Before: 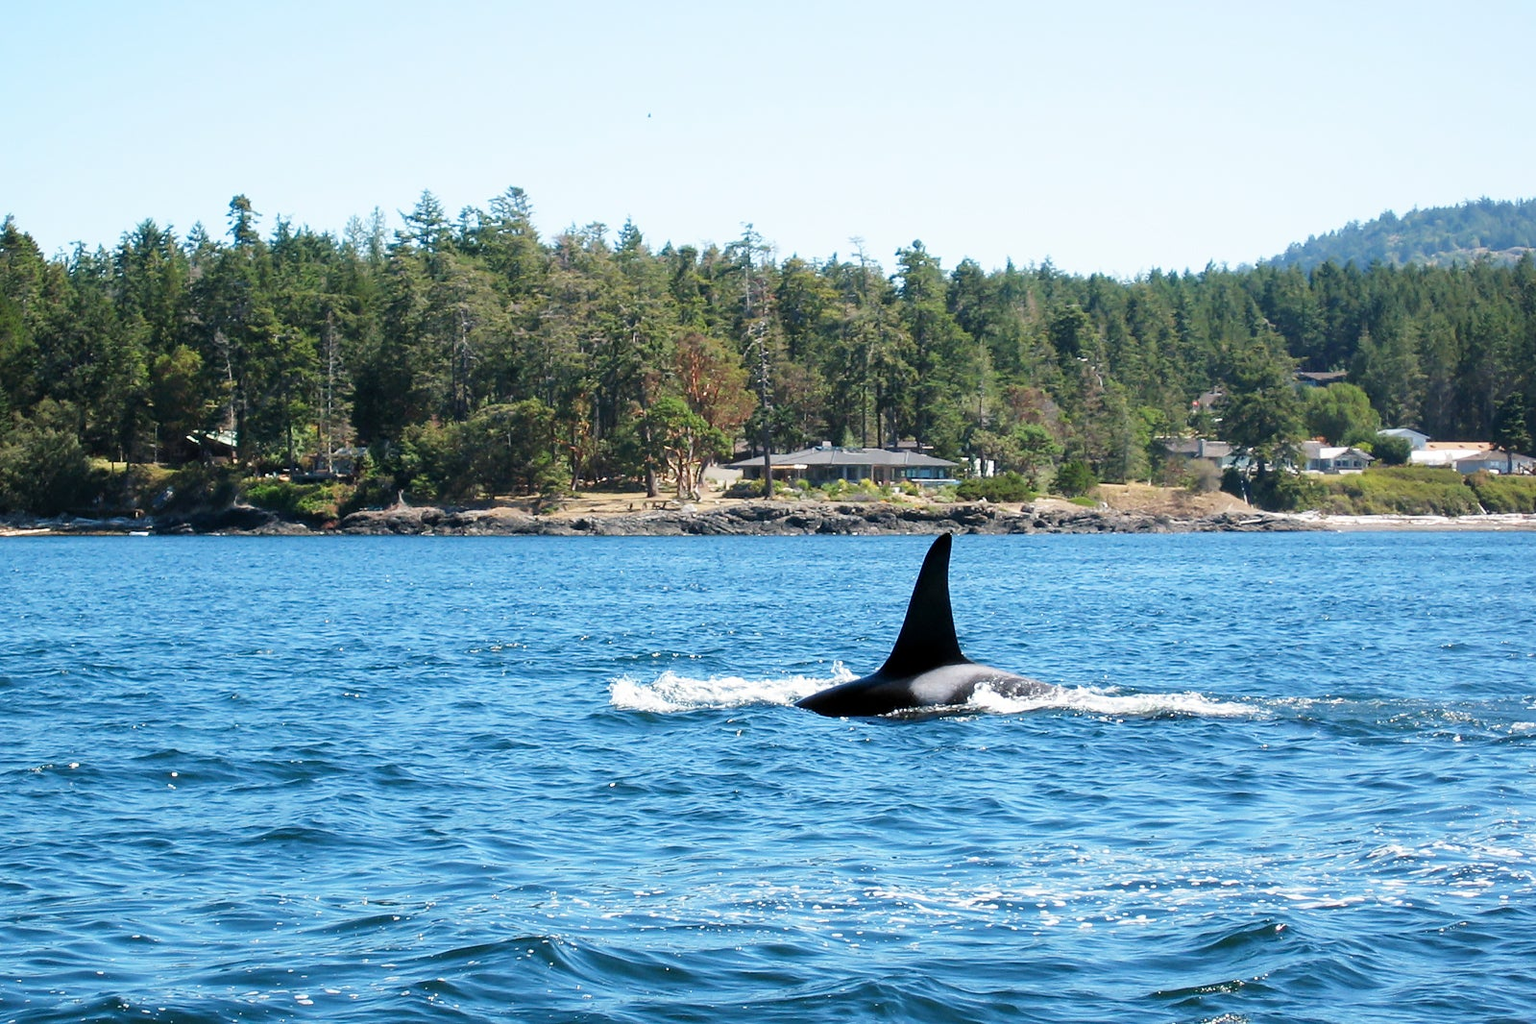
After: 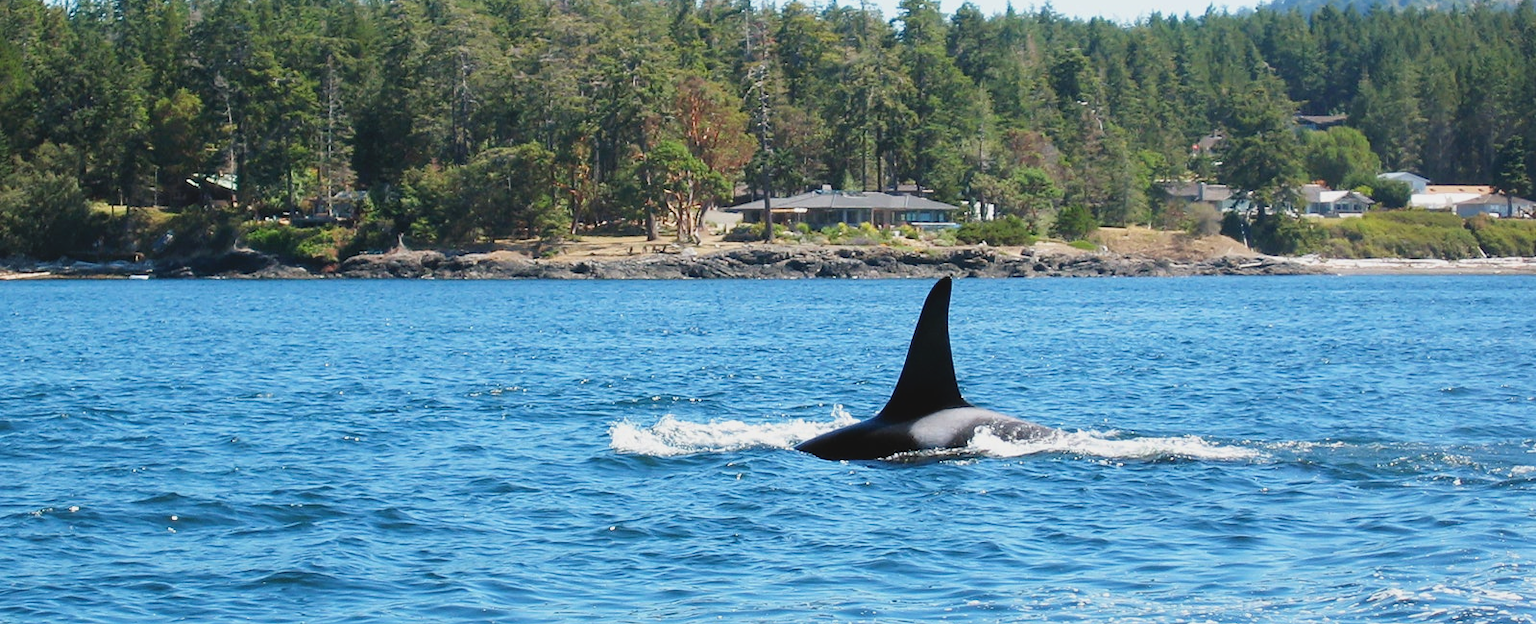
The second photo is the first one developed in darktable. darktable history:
crop and rotate: top 25.08%, bottom 13.927%
contrast brightness saturation: contrast -0.119
